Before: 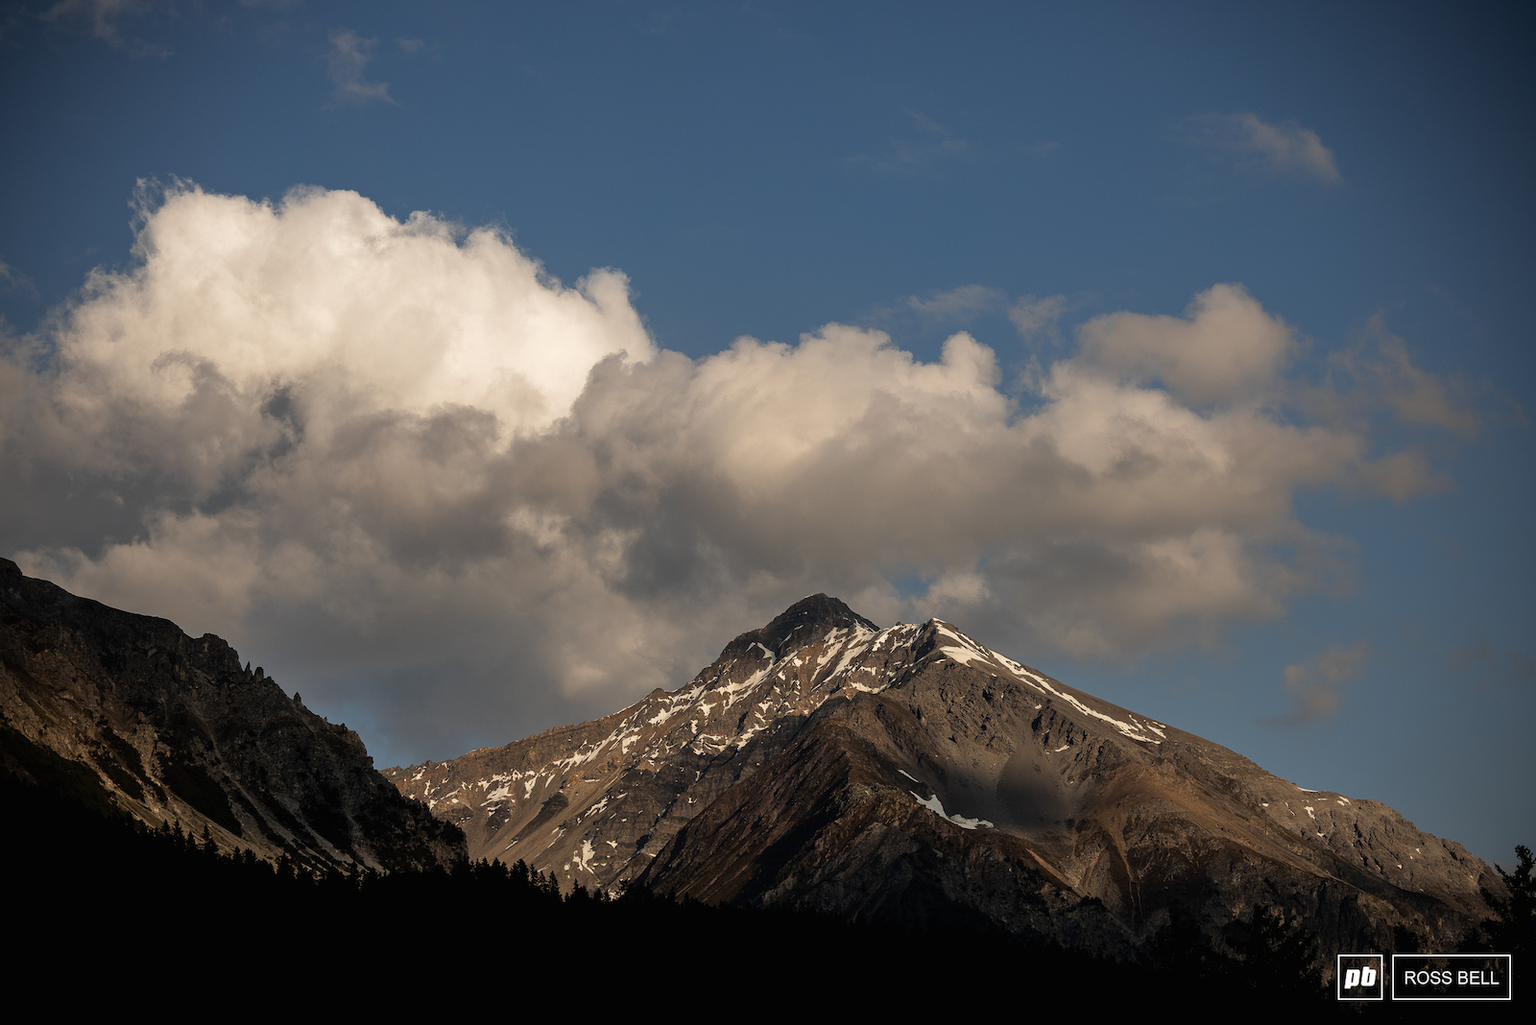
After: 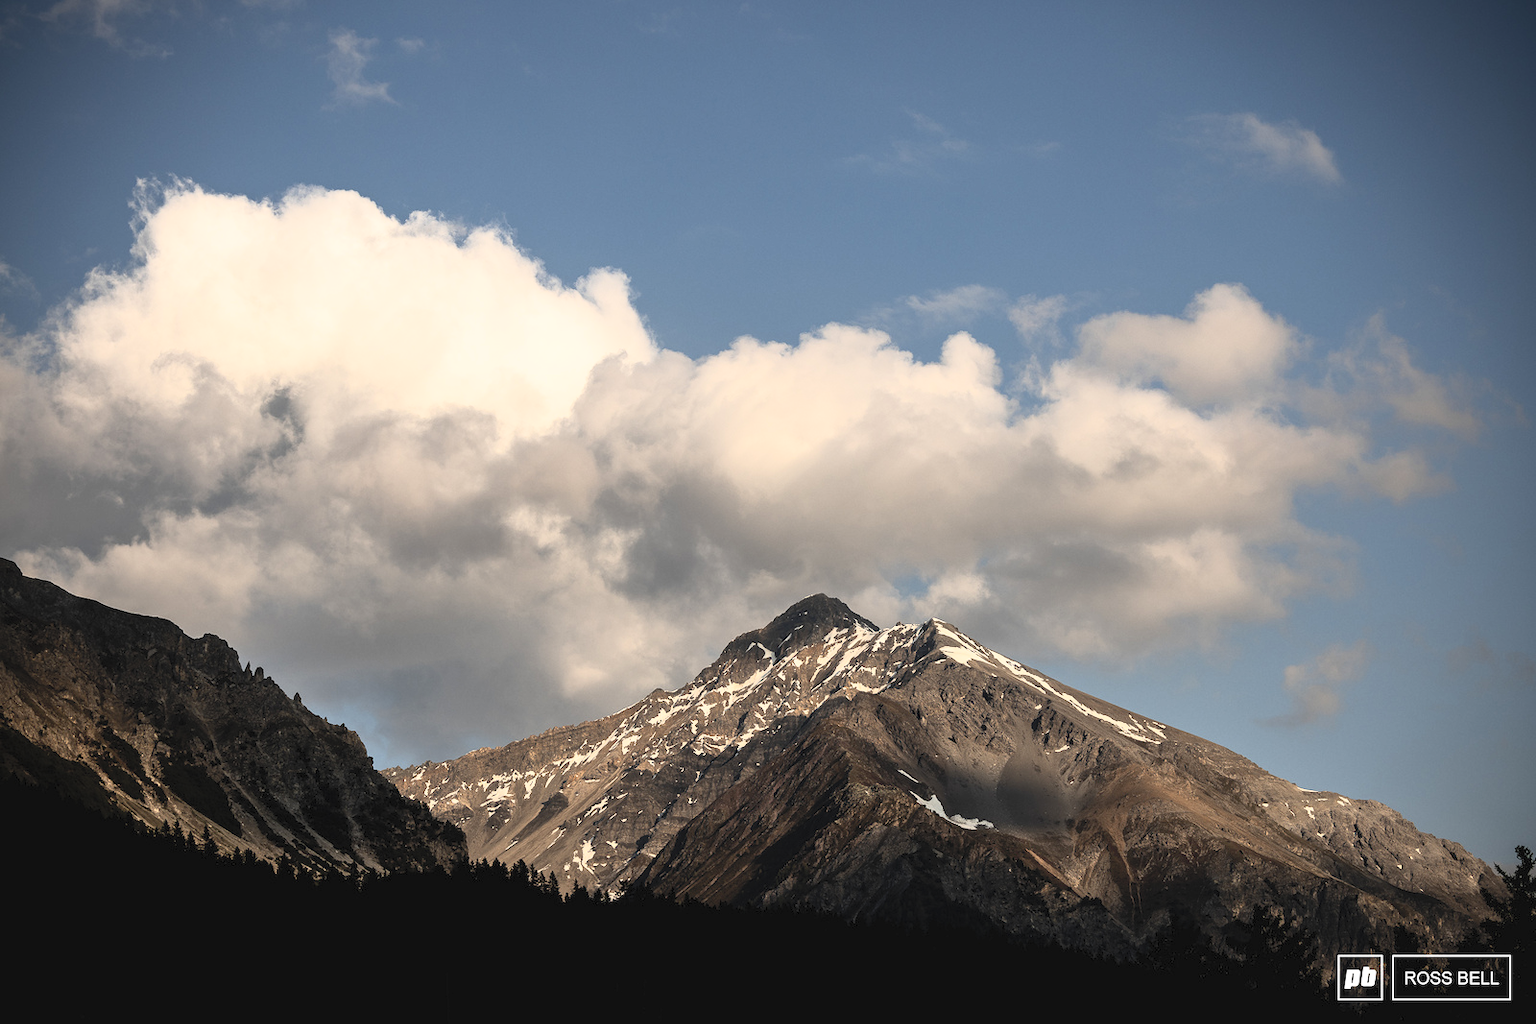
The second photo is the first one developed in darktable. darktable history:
crop: bottom 0.071%
contrast brightness saturation: contrast 0.39, brightness 0.53
